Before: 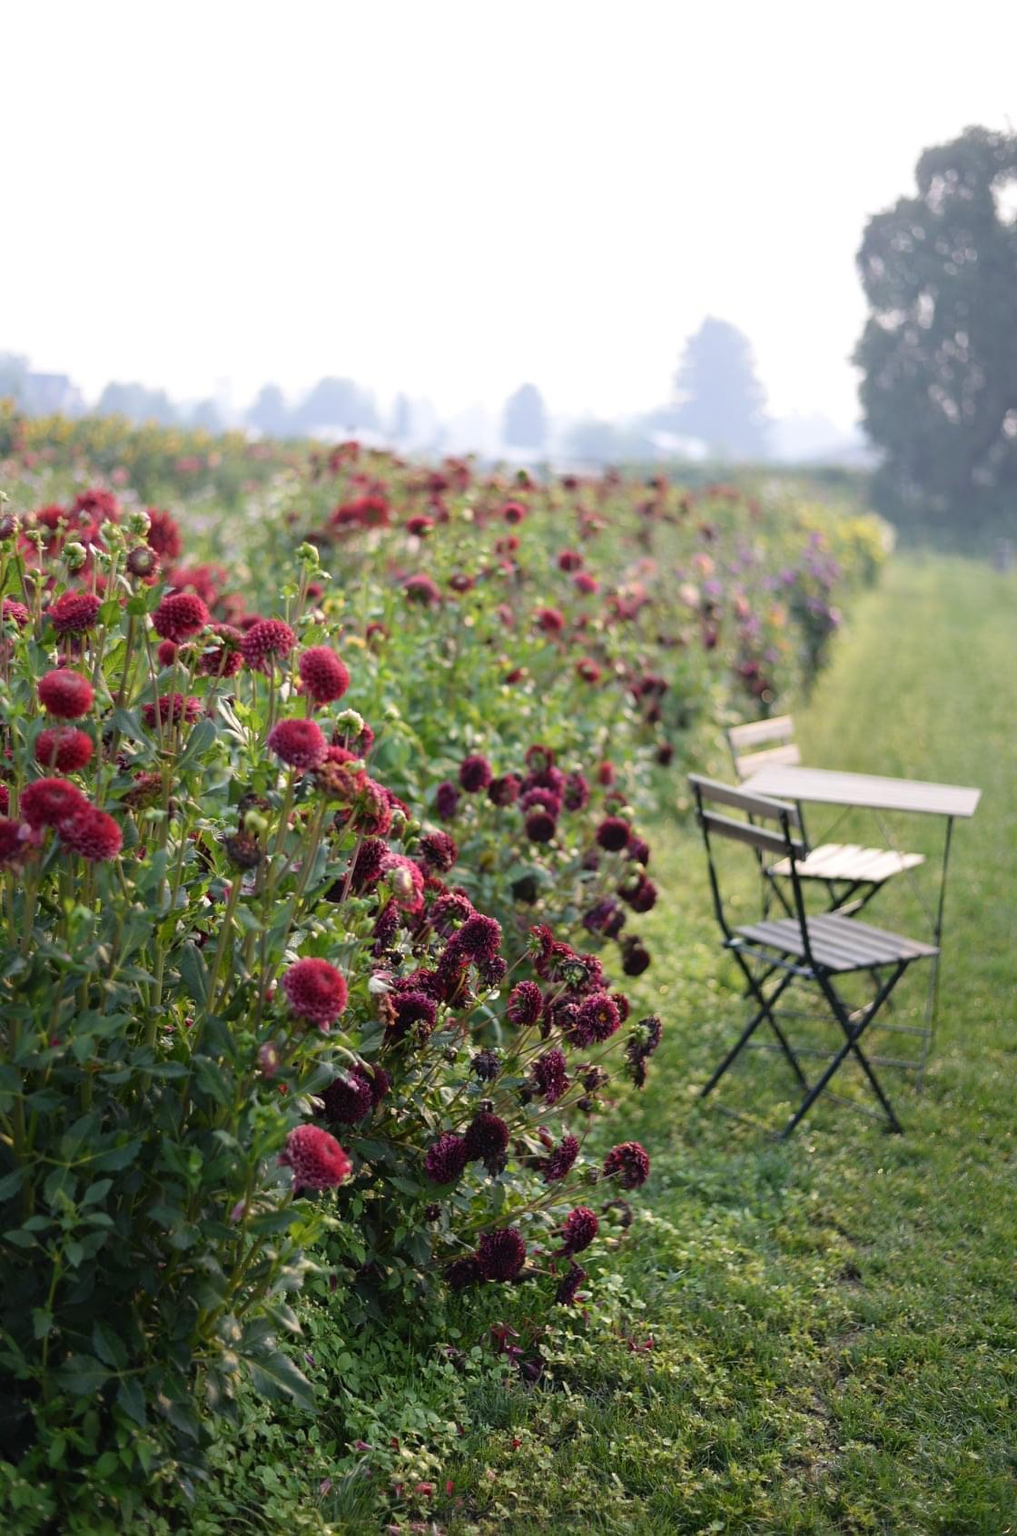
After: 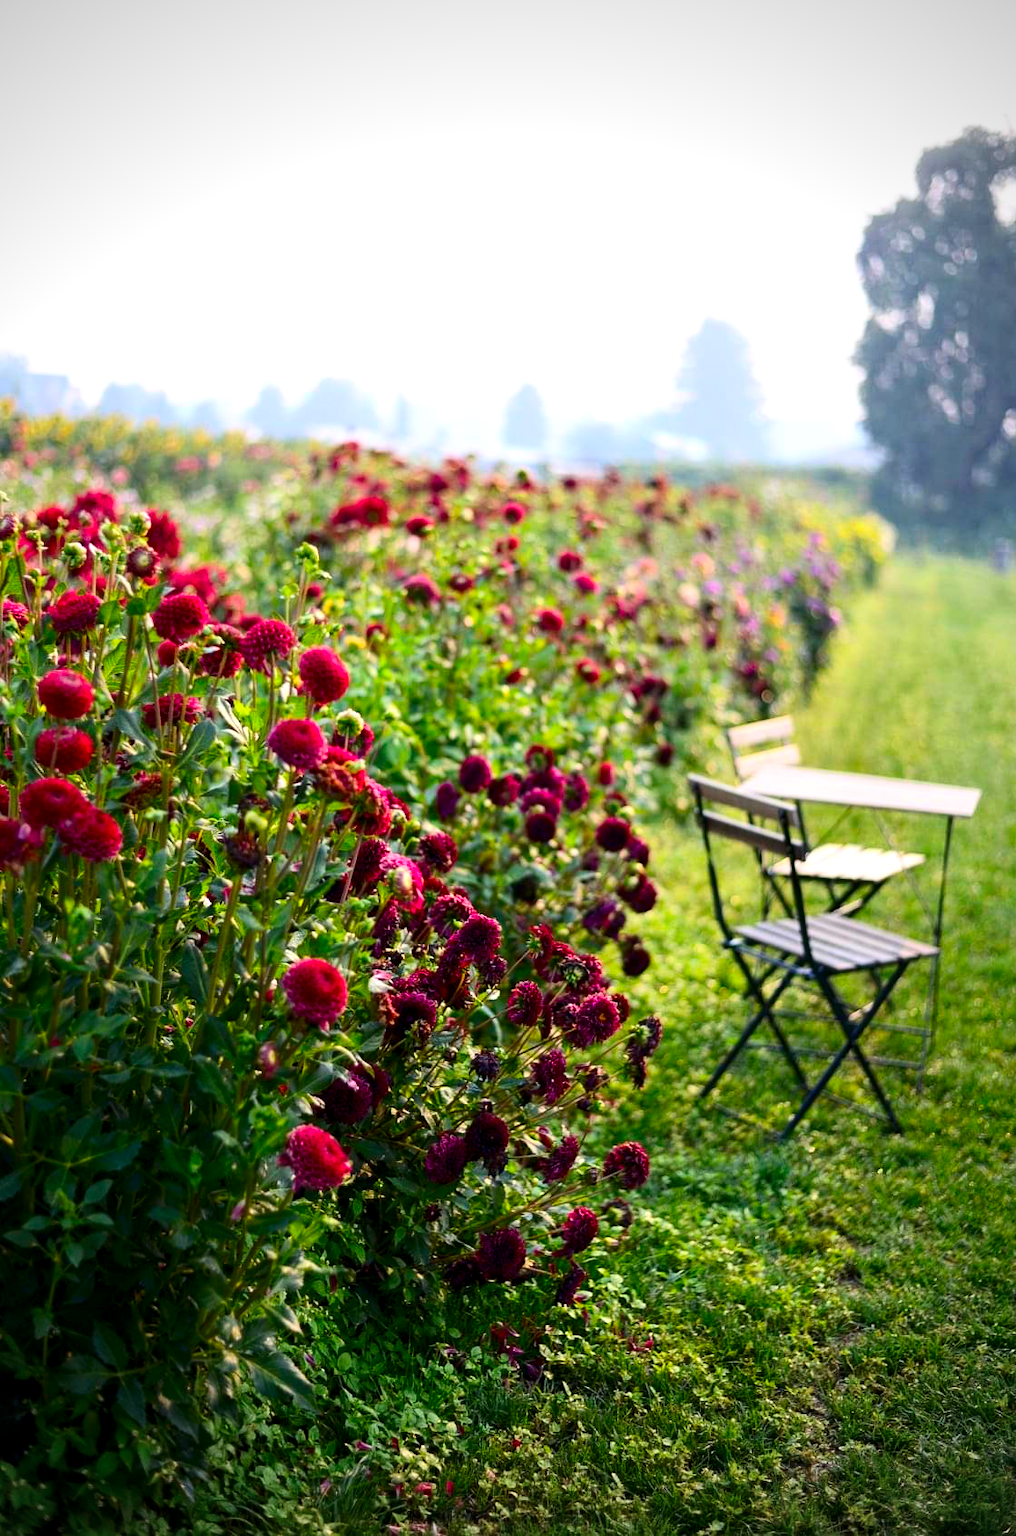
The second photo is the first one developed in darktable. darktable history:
local contrast: highlights 106%, shadows 101%, detail 131%, midtone range 0.2
vignetting: unbound false
contrast brightness saturation: contrast 0.268, brightness 0.01, saturation 0.865
